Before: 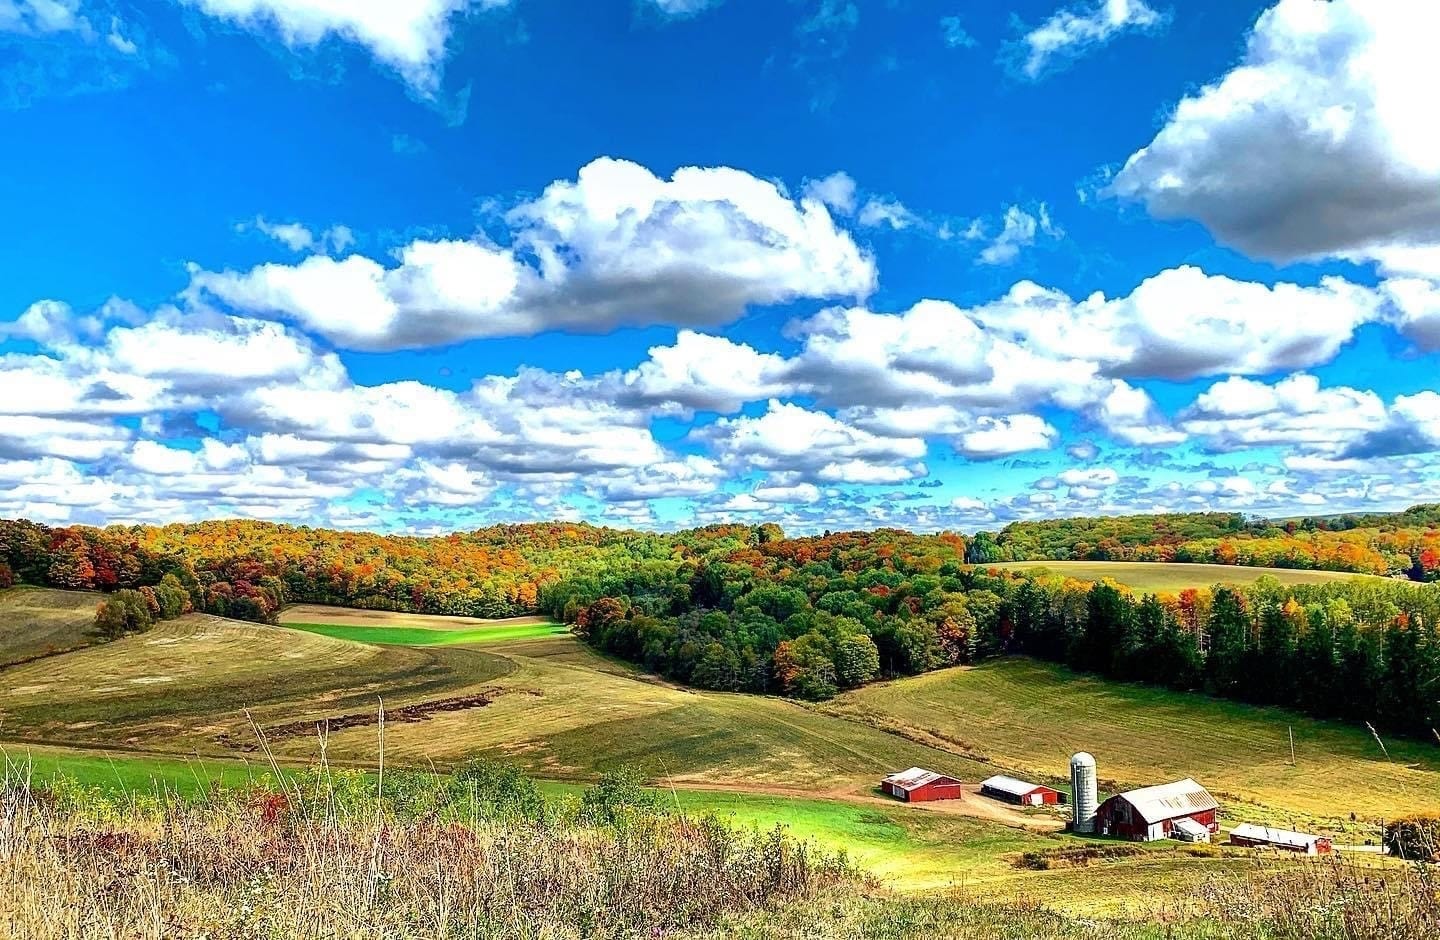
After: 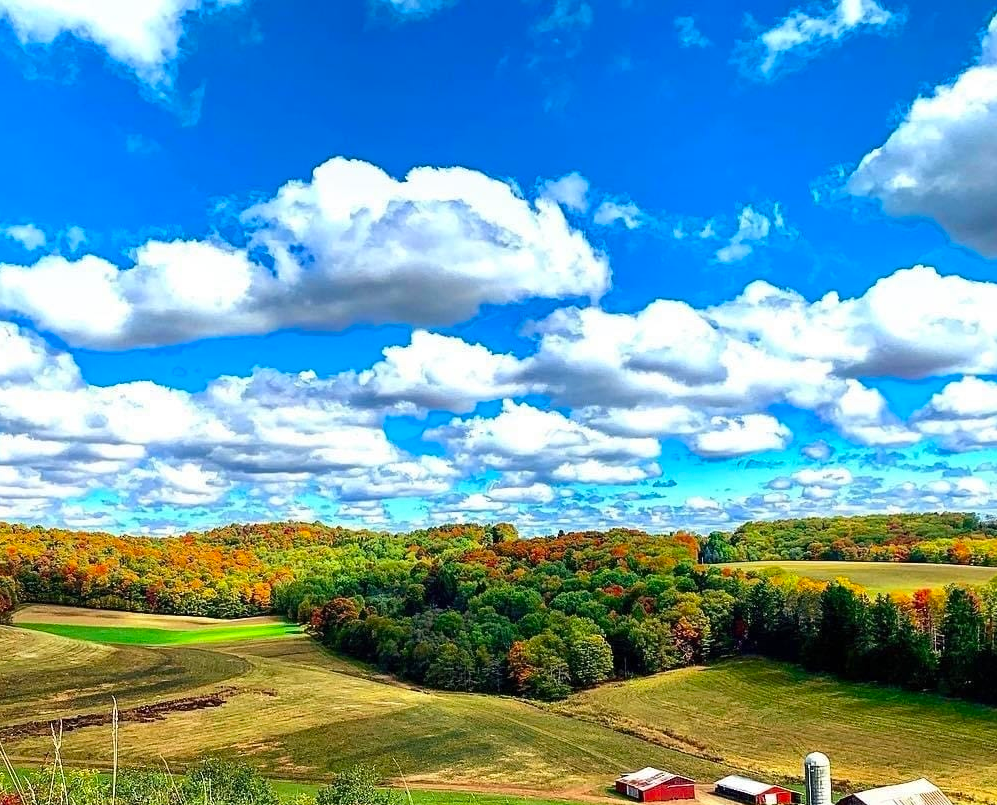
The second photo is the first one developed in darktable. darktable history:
contrast brightness saturation: saturation 0.183
tone equalizer: on, module defaults
crop: left 18.491%, right 12.242%, bottom 14.291%
